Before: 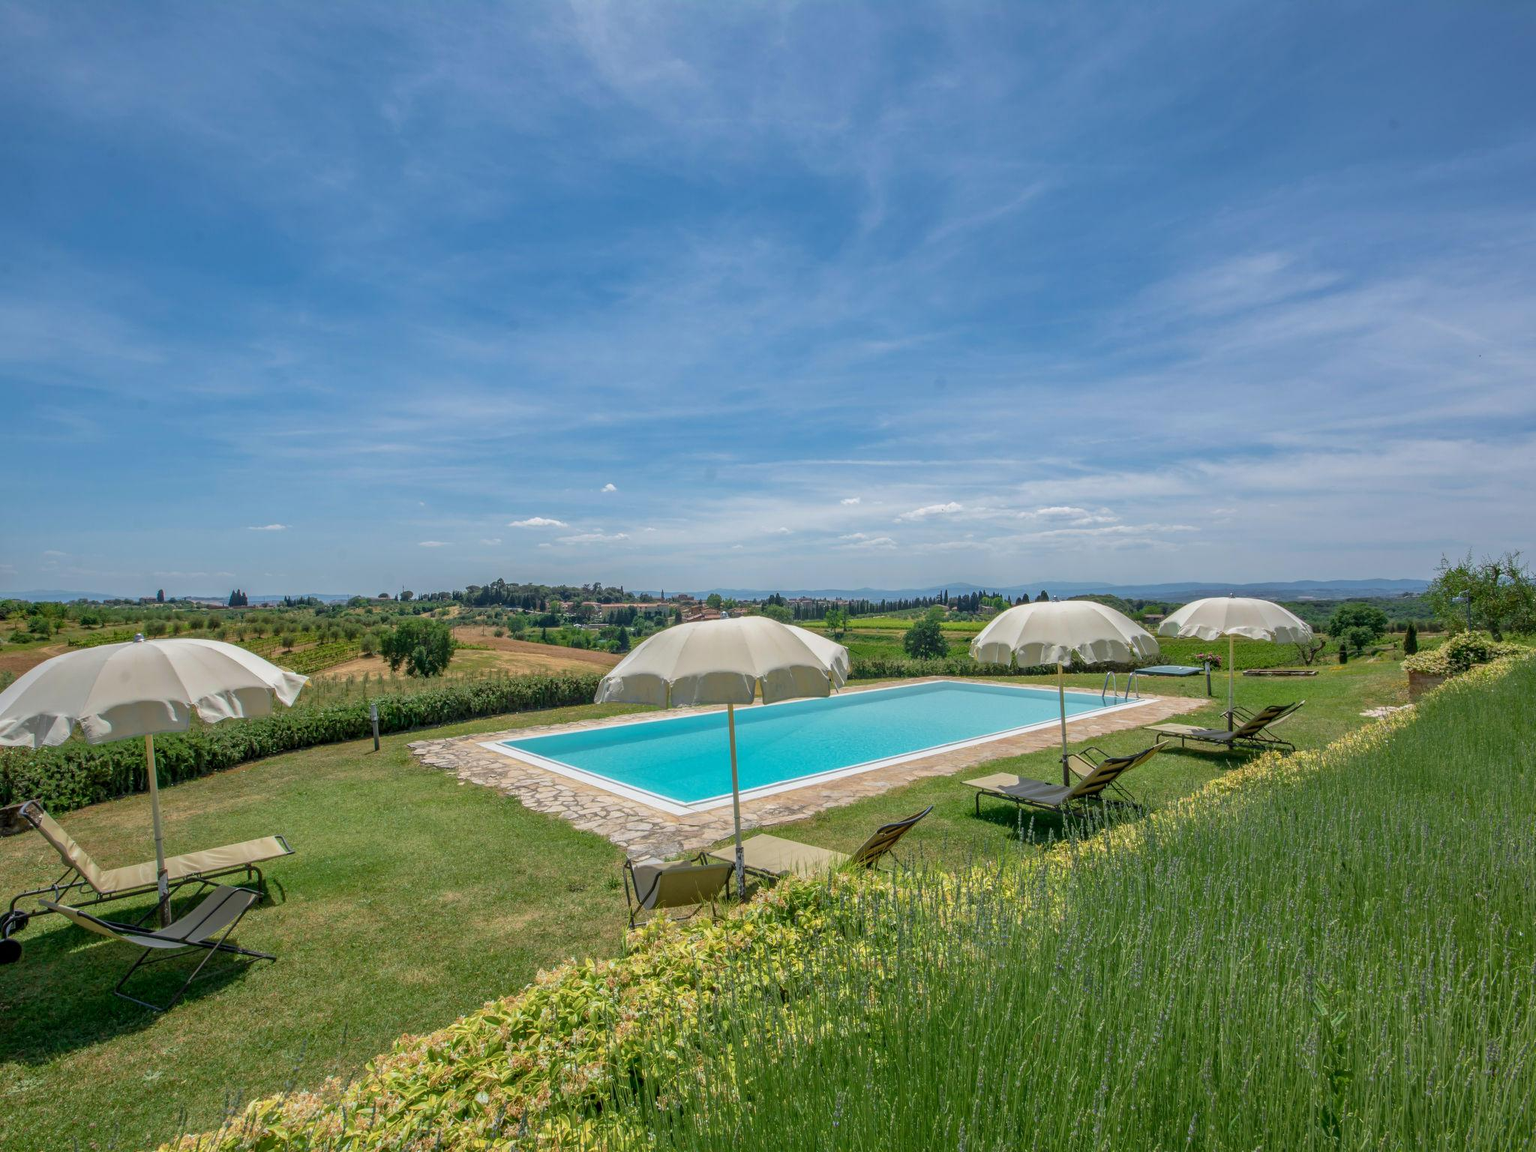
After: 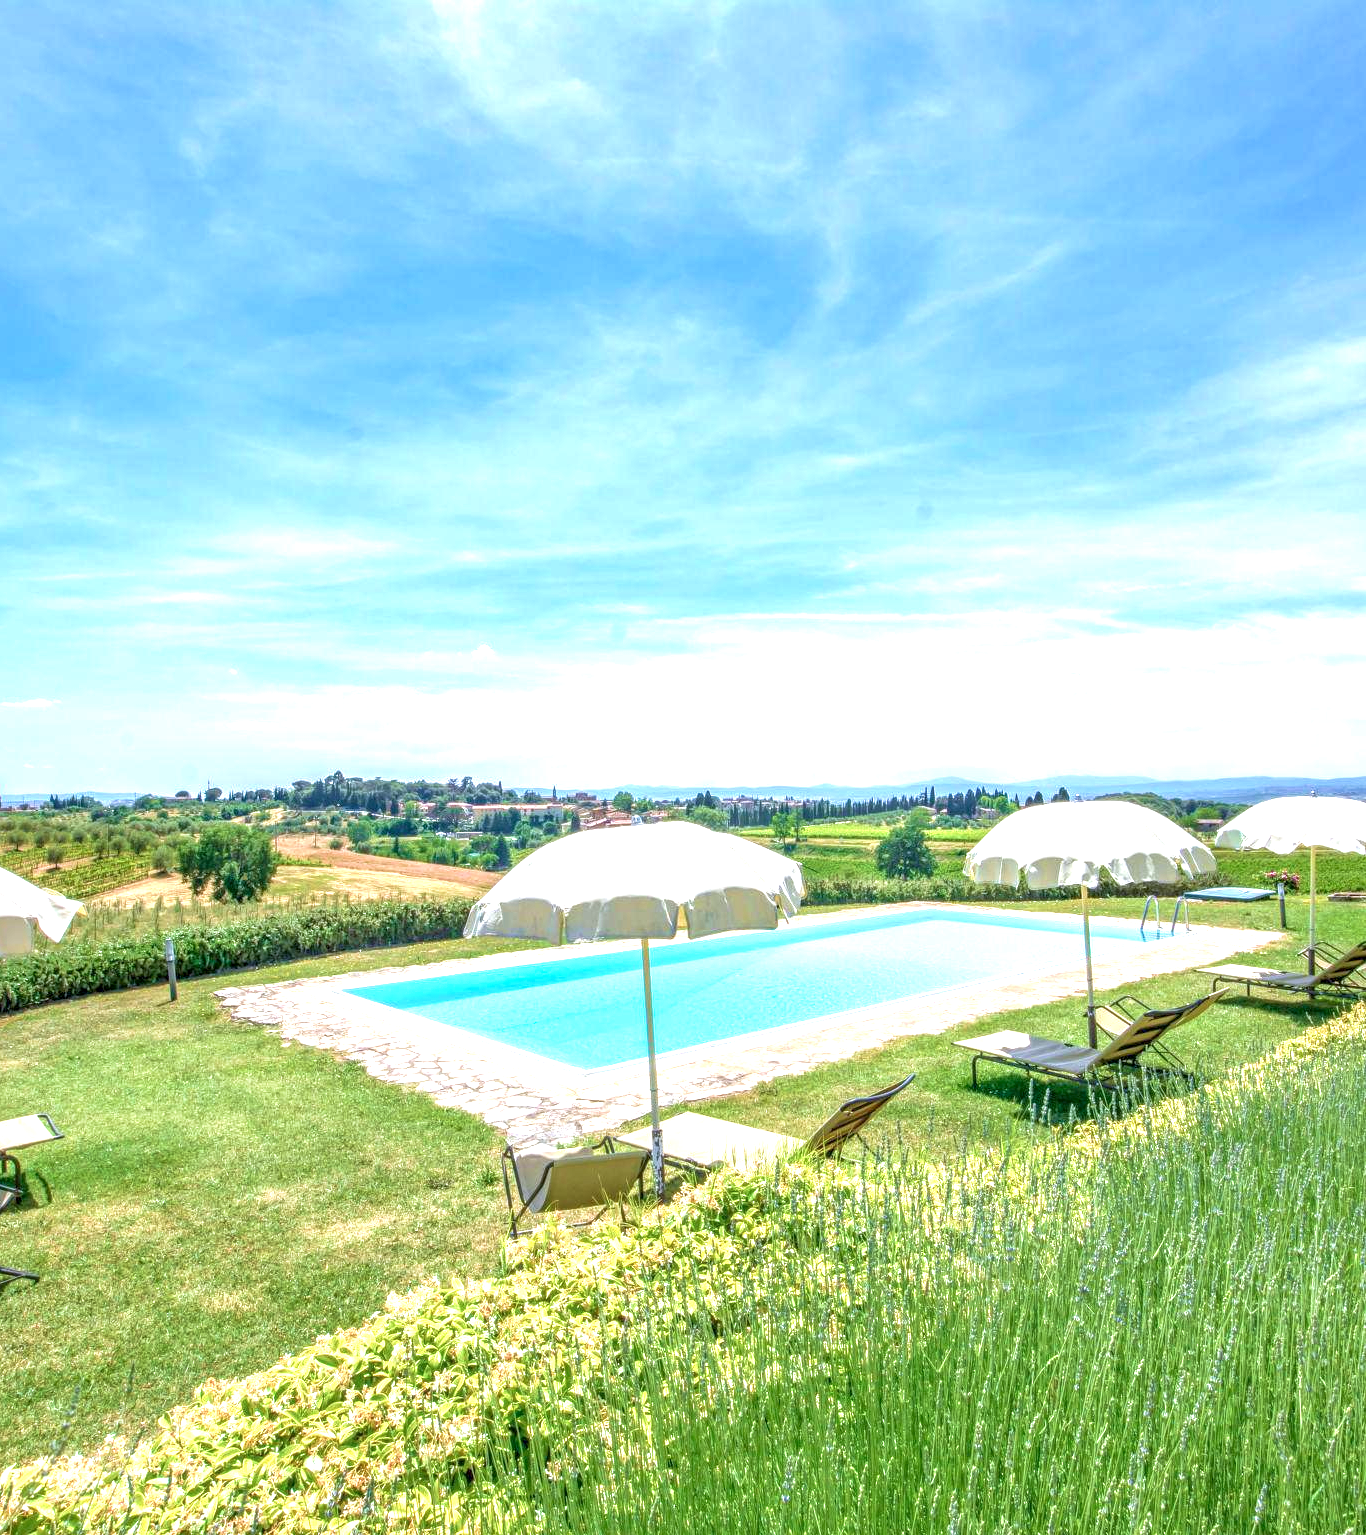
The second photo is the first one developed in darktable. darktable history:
exposure: black level correction 0, exposure 2.095 EV, compensate highlight preservation false
tone equalizer: -8 EV -0.002 EV, -7 EV 0.004 EV, -6 EV -0.028 EV, -5 EV 0.012 EV, -4 EV -0.01 EV, -3 EV 0.017 EV, -2 EV -0.078 EV, -1 EV -0.272 EV, +0 EV -0.61 EV
local contrast: detail 130%
color calibration: illuminant as shot in camera, x 0.358, y 0.373, temperature 4628.91 K
velvia: on, module defaults
crop and rotate: left 16.065%, right 17.201%
